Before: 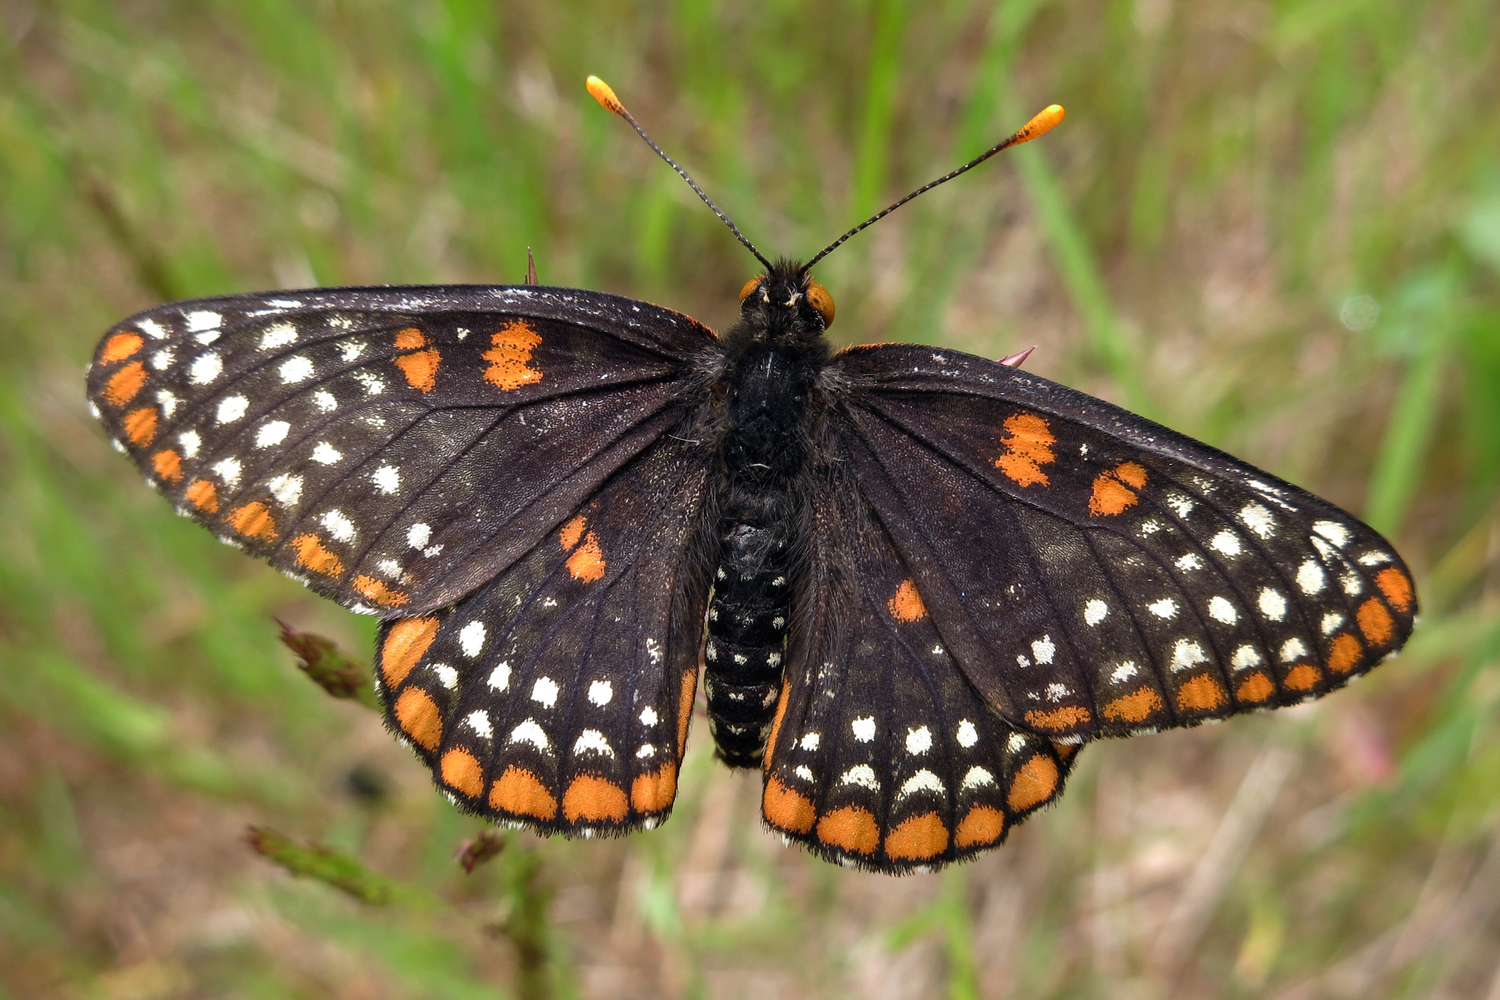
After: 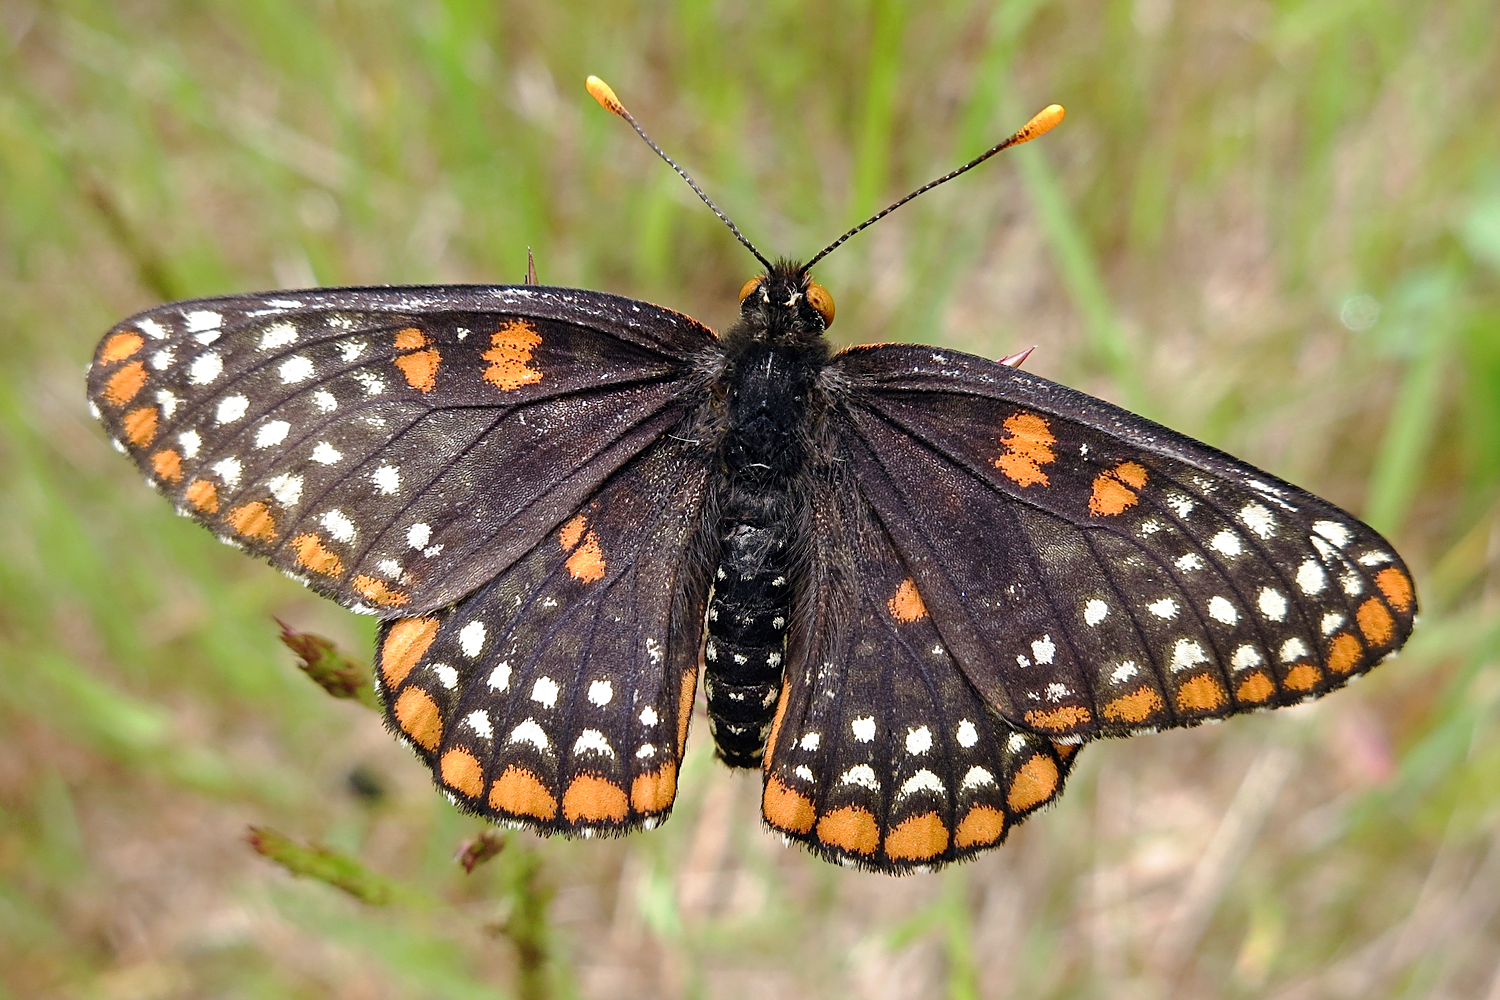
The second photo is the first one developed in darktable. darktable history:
tone curve: curves: ch0 [(0, 0) (0.003, 0.004) (0.011, 0.015) (0.025, 0.033) (0.044, 0.058) (0.069, 0.091) (0.1, 0.131) (0.136, 0.178) (0.177, 0.232) (0.224, 0.294) (0.277, 0.362) (0.335, 0.434) (0.399, 0.512) (0.468, 0.582) (0.543, 0.646) (0.623, 0.713) (0.709, 0.783) (0.801, 0.876) (0.898, 0.938) (1, 1)], preserve colors none
sharpen: on, module defaults
